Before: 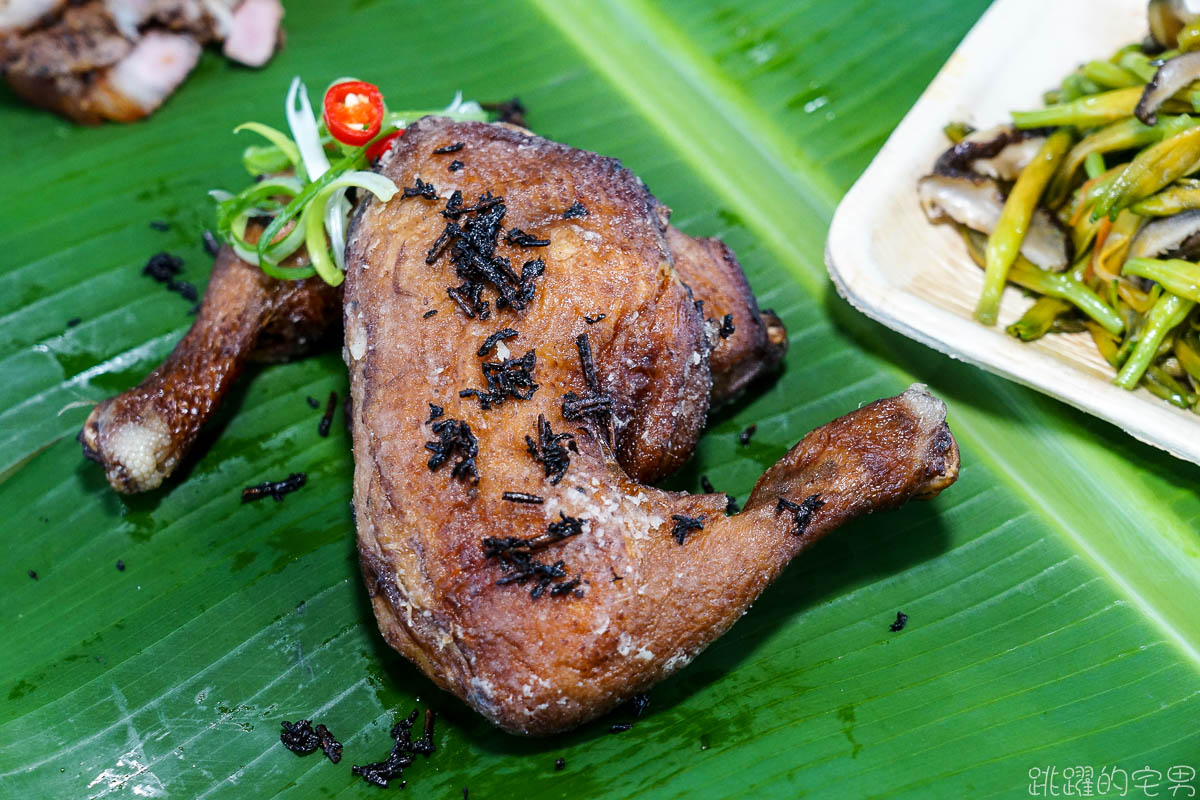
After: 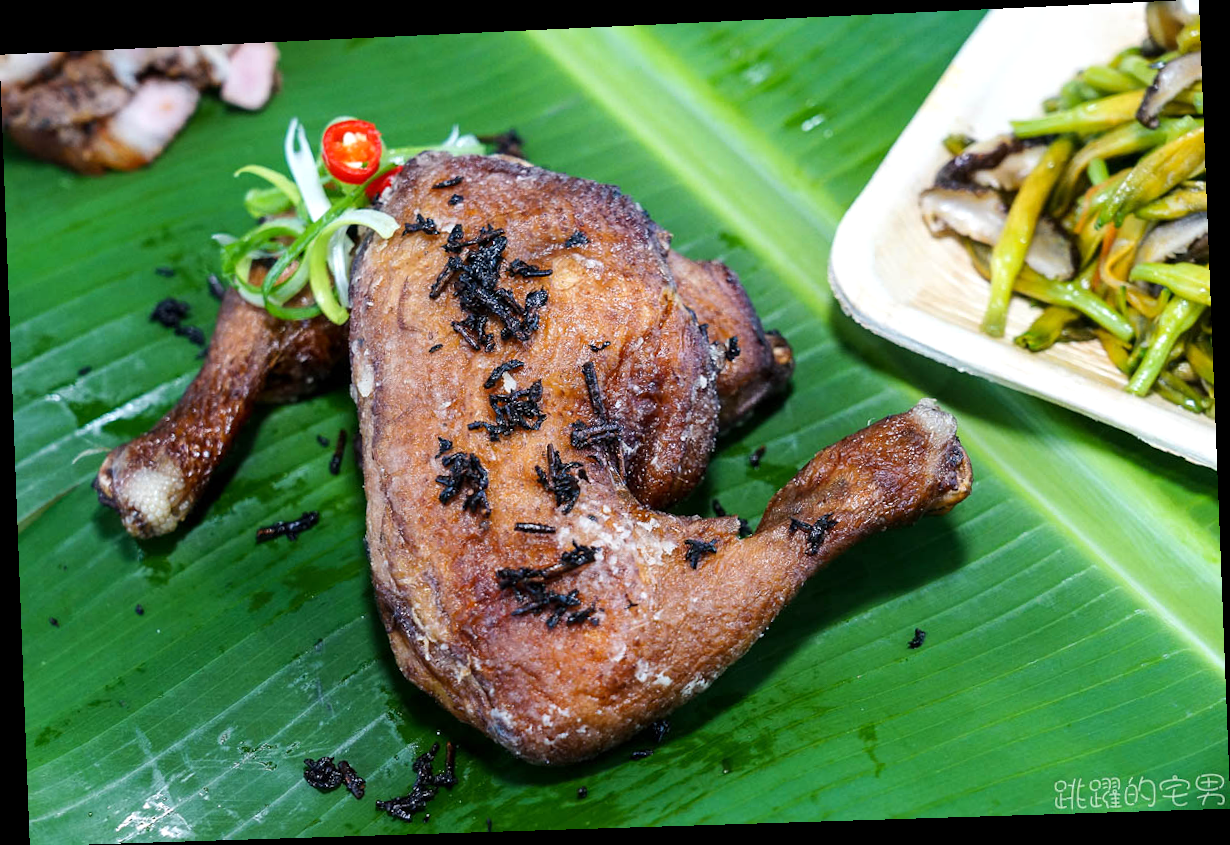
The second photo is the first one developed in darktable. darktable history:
exposure: exposure 0.15 EV, compensate highlight preservation false
rotate and perspective: rotation -2.22°, lens shift (horizontal) -0.022, automatic cropping off
